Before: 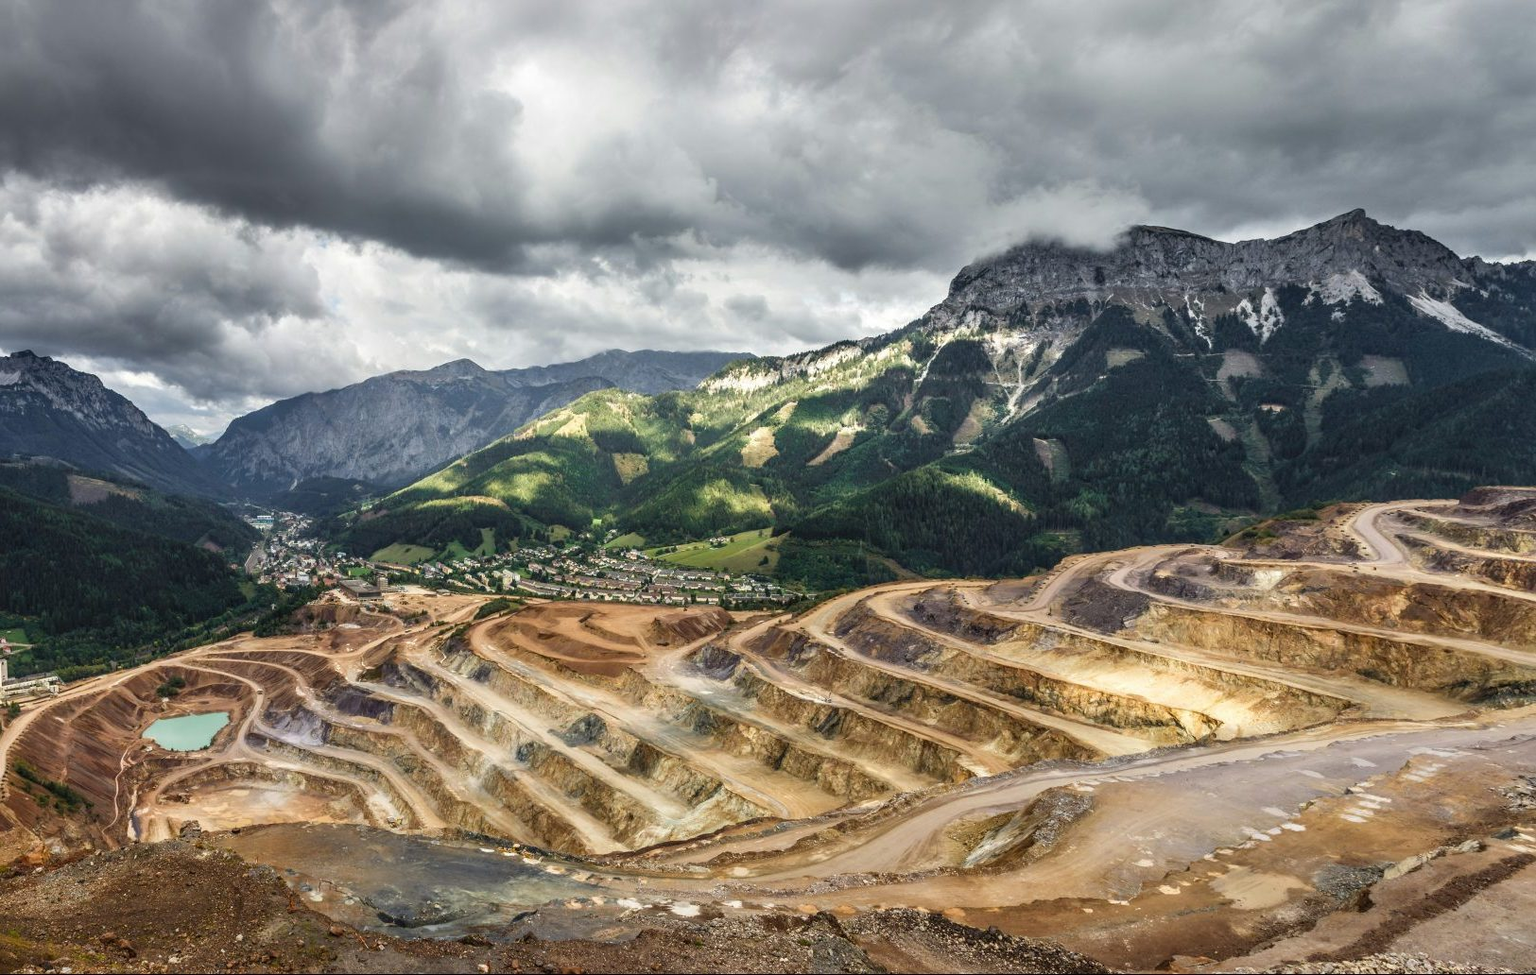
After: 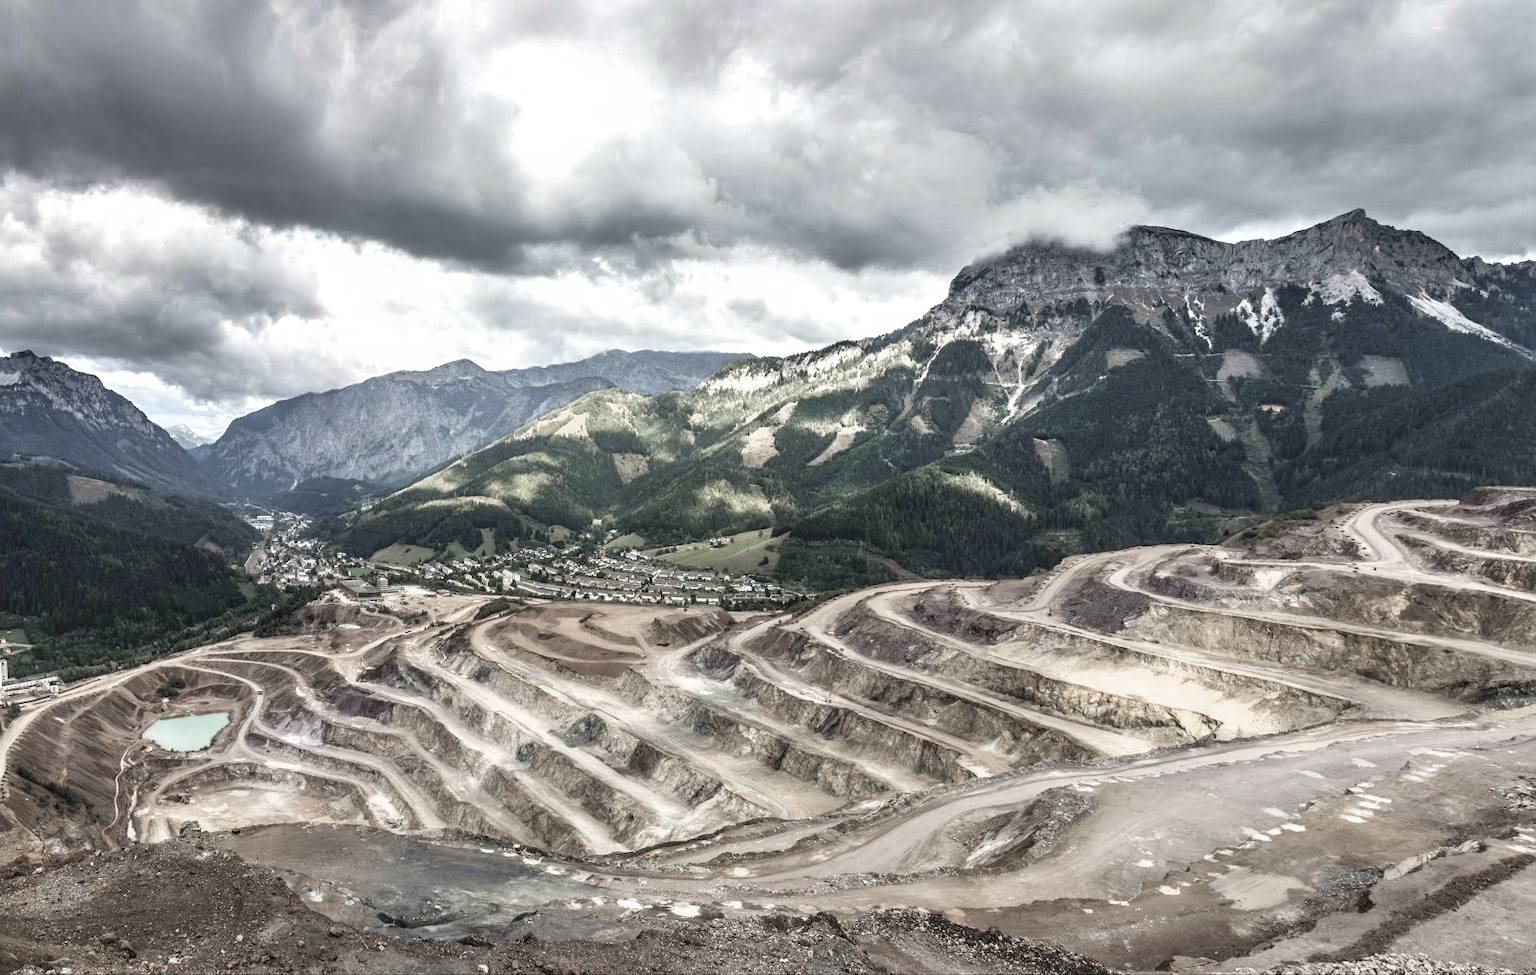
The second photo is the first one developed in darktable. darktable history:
exposure: black level correction 0.001, exposure 0.499 EV, compensate highlight preservation false
color zones: curves: ch0 [(0, 0.613) (0.01, 0.613) (0.245, 0.448) (0.498, 0.529) (0.642, 0.665) (0.879, 0.777) (0.99, 0.613)]; ch1 [(0, 0.272) (0.219, 0.127) (0.724, 0.346)]
shadows and highlights: shadows 29.38, highlights -29.21, low approximation 0.01, soften with gaussian
